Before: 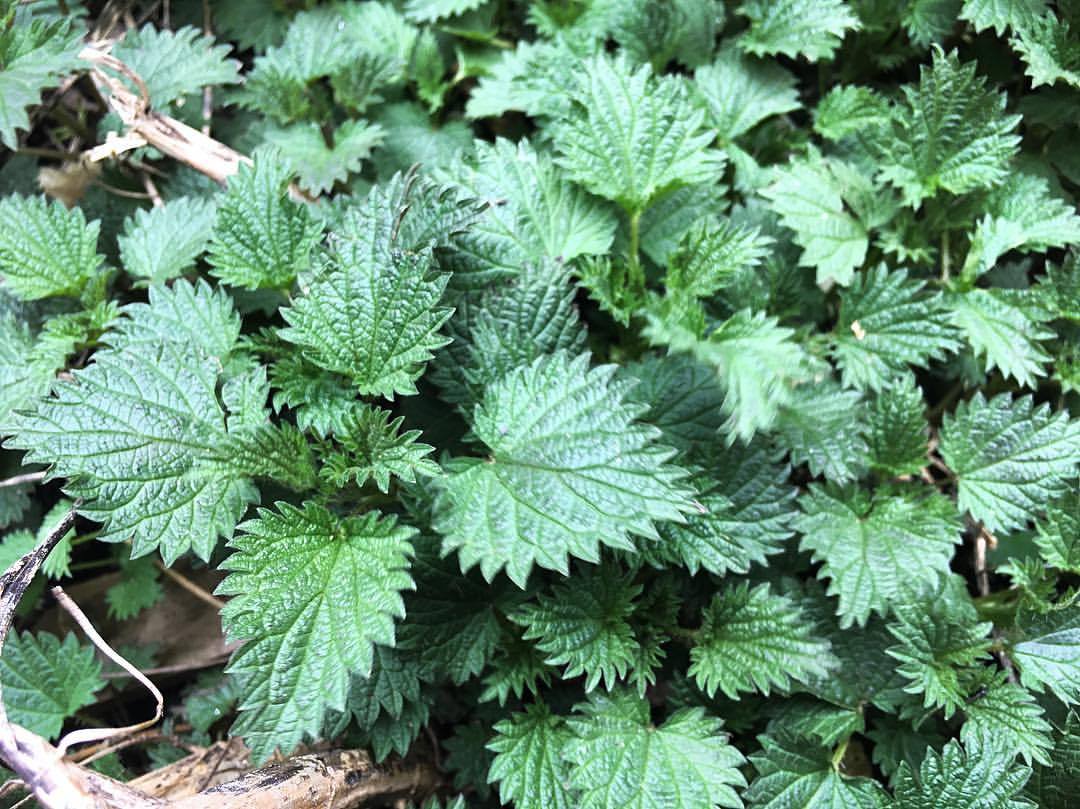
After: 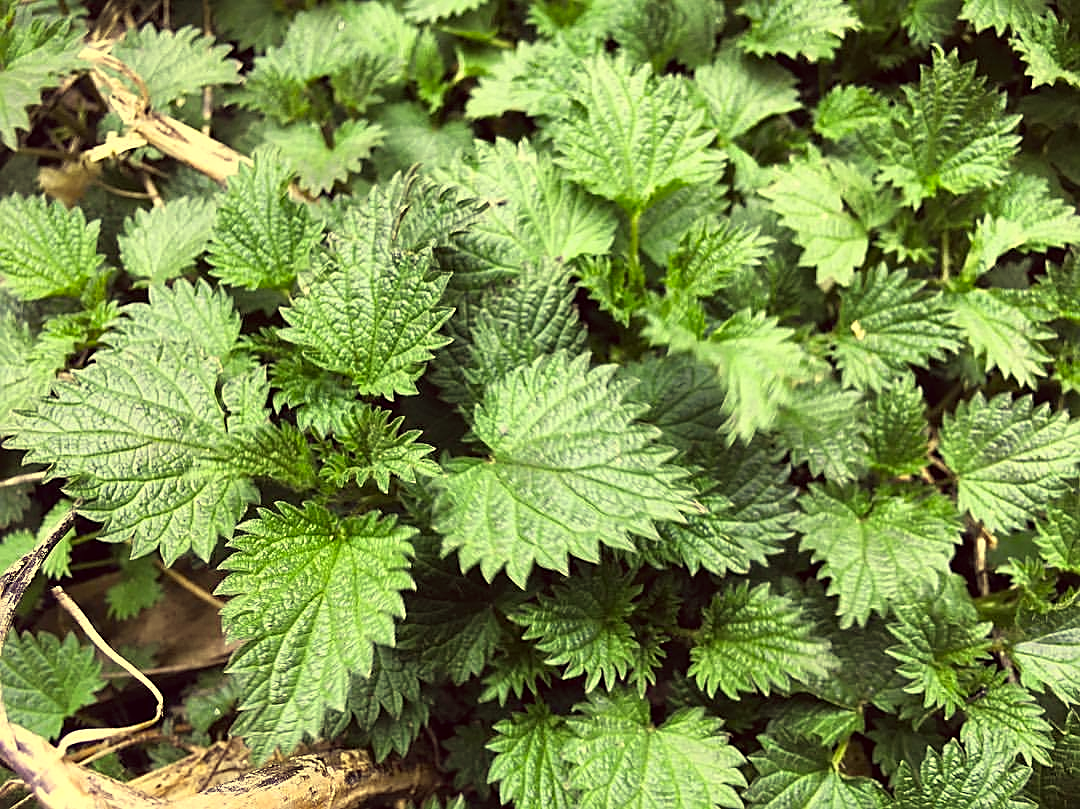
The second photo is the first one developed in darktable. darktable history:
color correction: highlights a* -0.44, highlights b* 39.81, shadows a* 9.75, shadows b* -0.315
sharpen: on, module defaults
